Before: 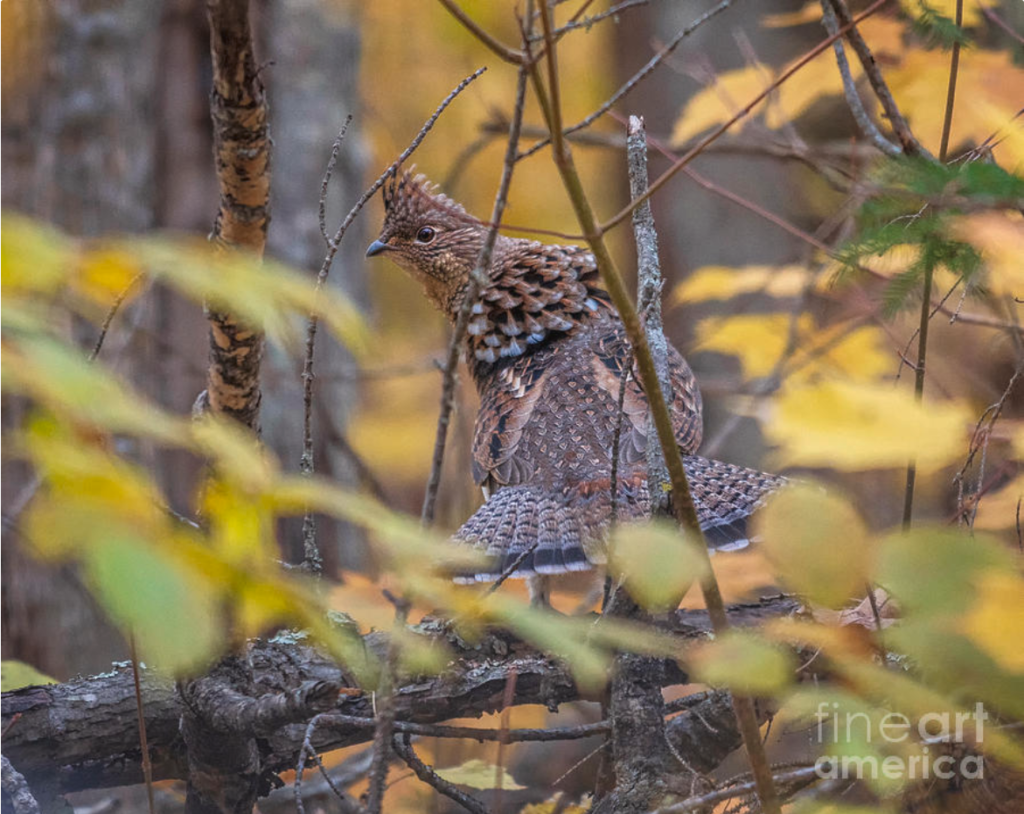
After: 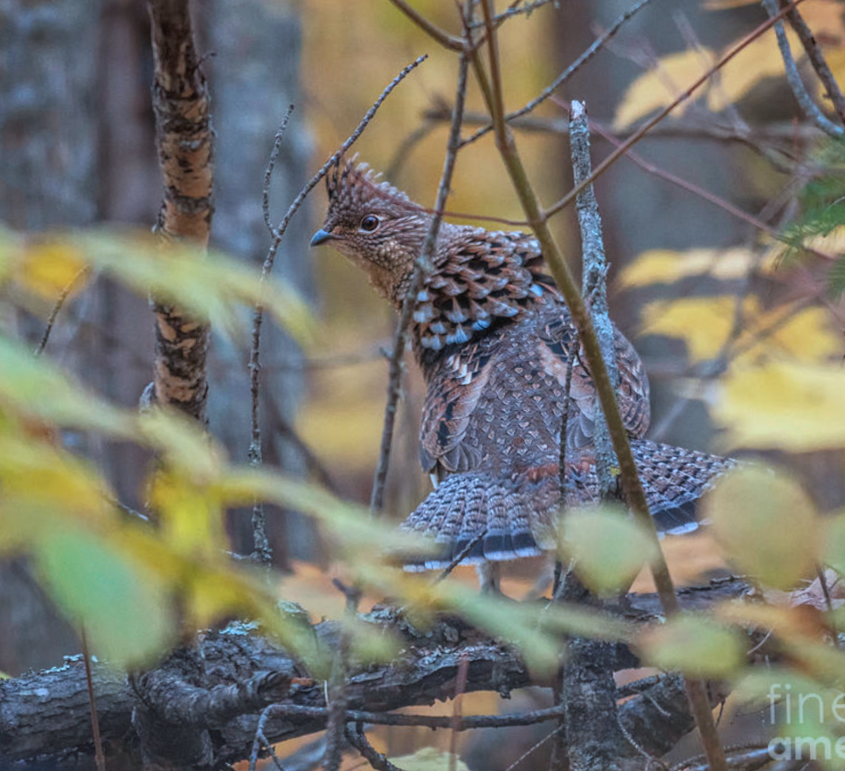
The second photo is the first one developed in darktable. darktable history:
color correction: highlights a* -9.35, highlights b* -23.15
crop and rotate: angle 1°, left 4.281%, top 0.642%, right 11.383%, bottom 2.486%
